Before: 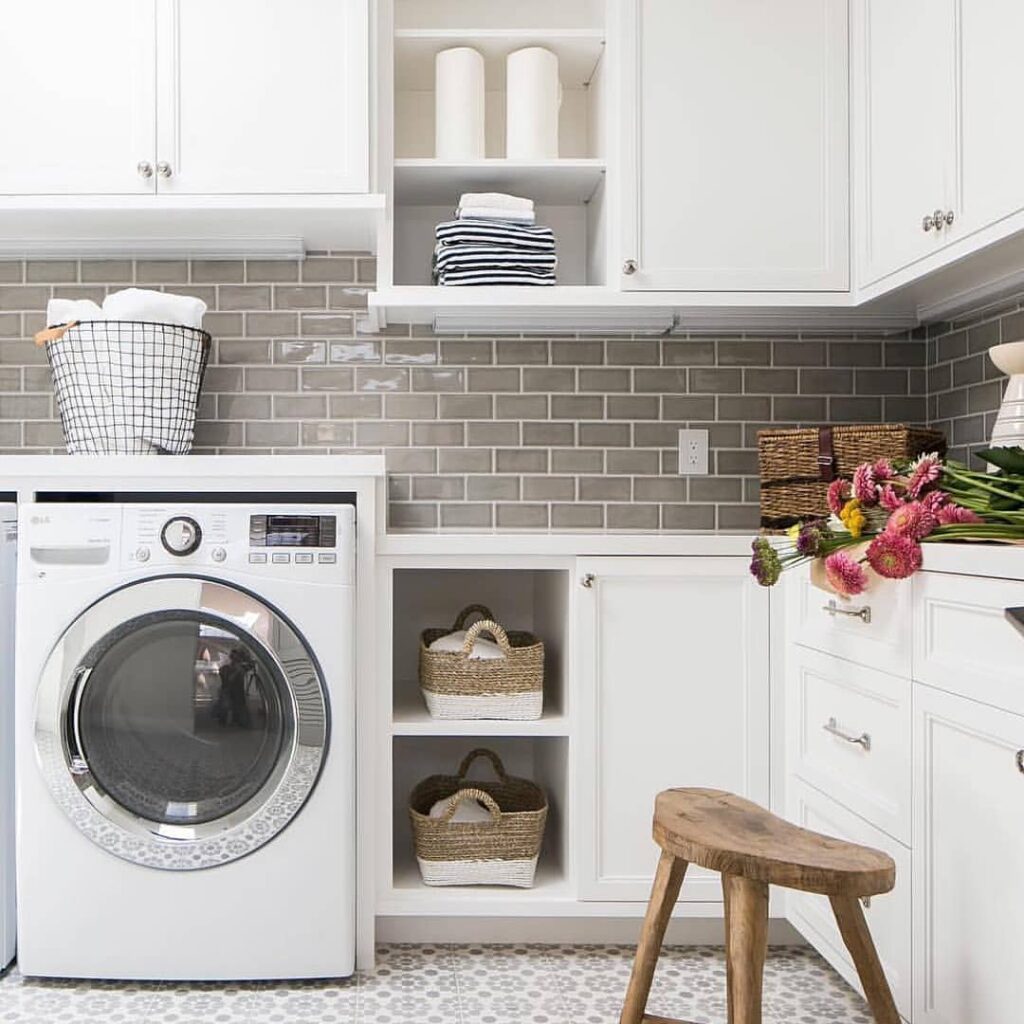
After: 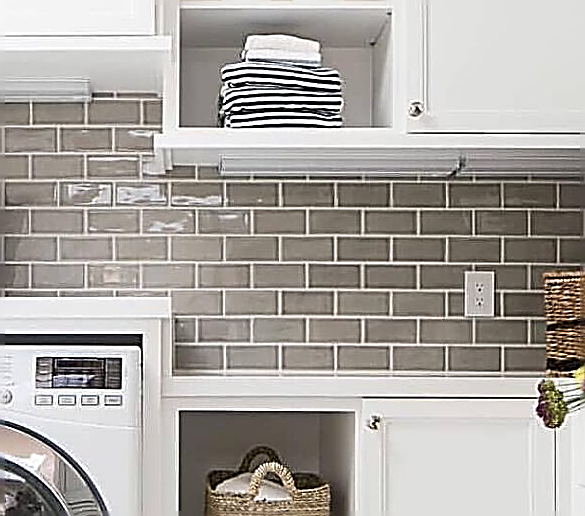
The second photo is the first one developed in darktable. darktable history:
crop: left 20.932%, top 15.471%, right 21.848%, bottom 34.081%
sharpen: amount 2
